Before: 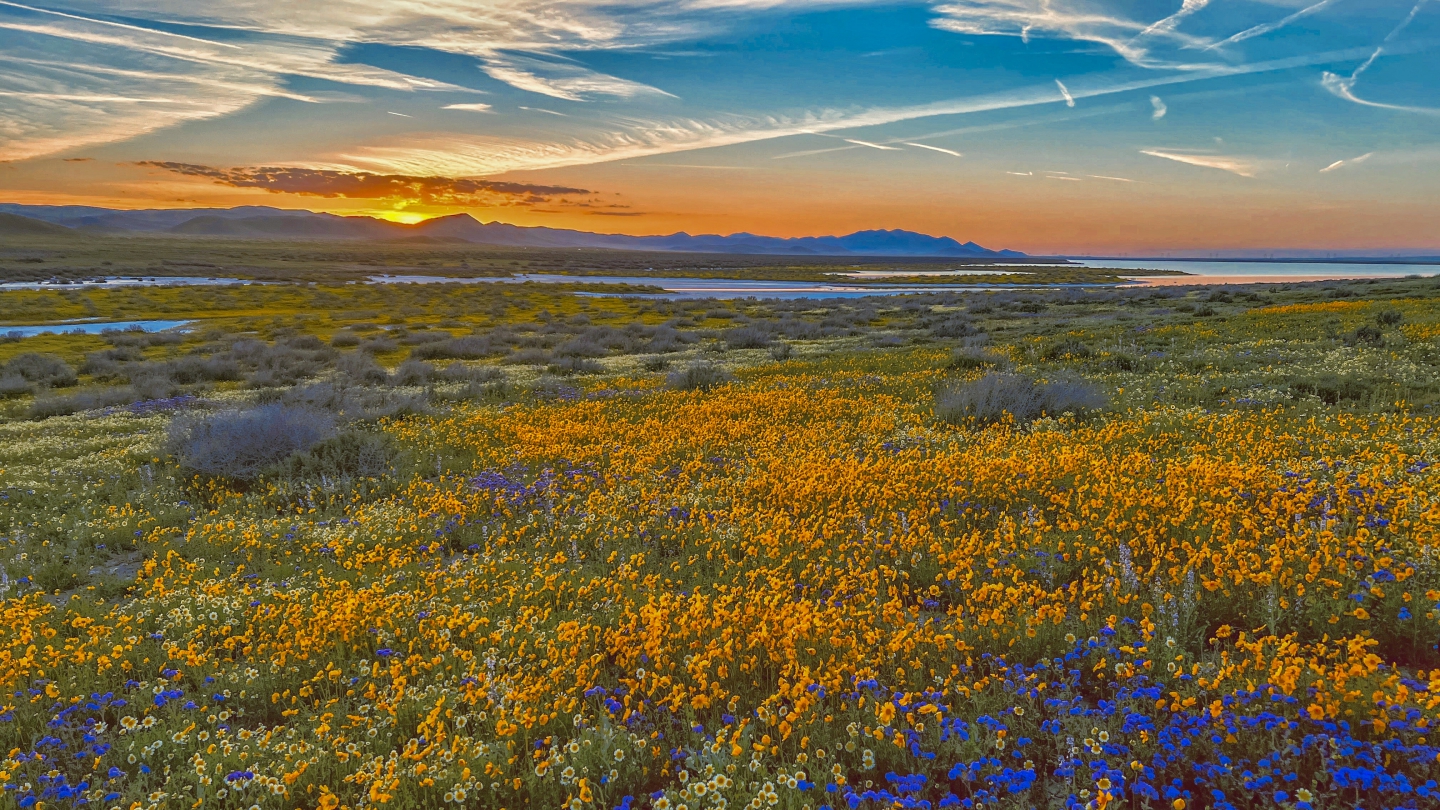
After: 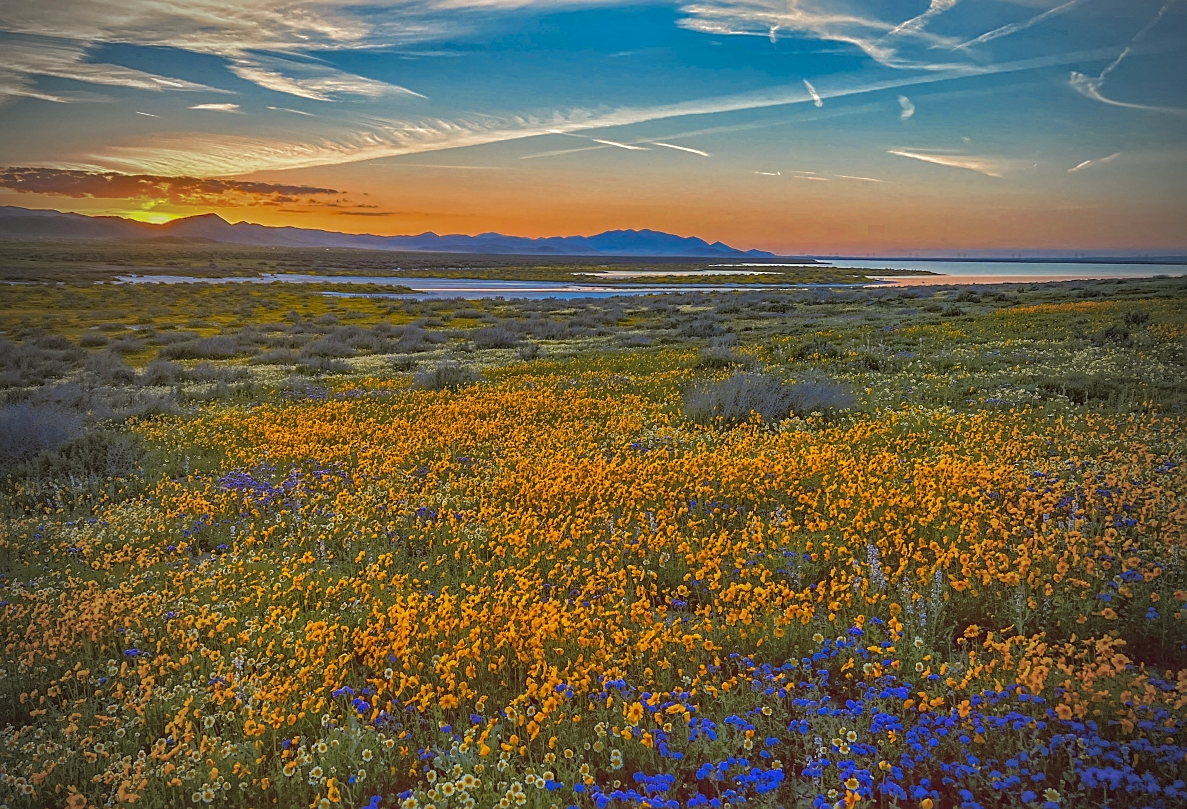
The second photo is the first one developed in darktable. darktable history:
sharpen: on, module defaults
shadows and highlights: shadows 40.3, highlights -59.71
crop: left 17.557%, bottom 0.033%
vignetting: fall-off start 72.01%, fall-off radius 108.22%, brightness -0.718, saturation -0.482, width/height ratio 0.728, dithering 8-bit output
